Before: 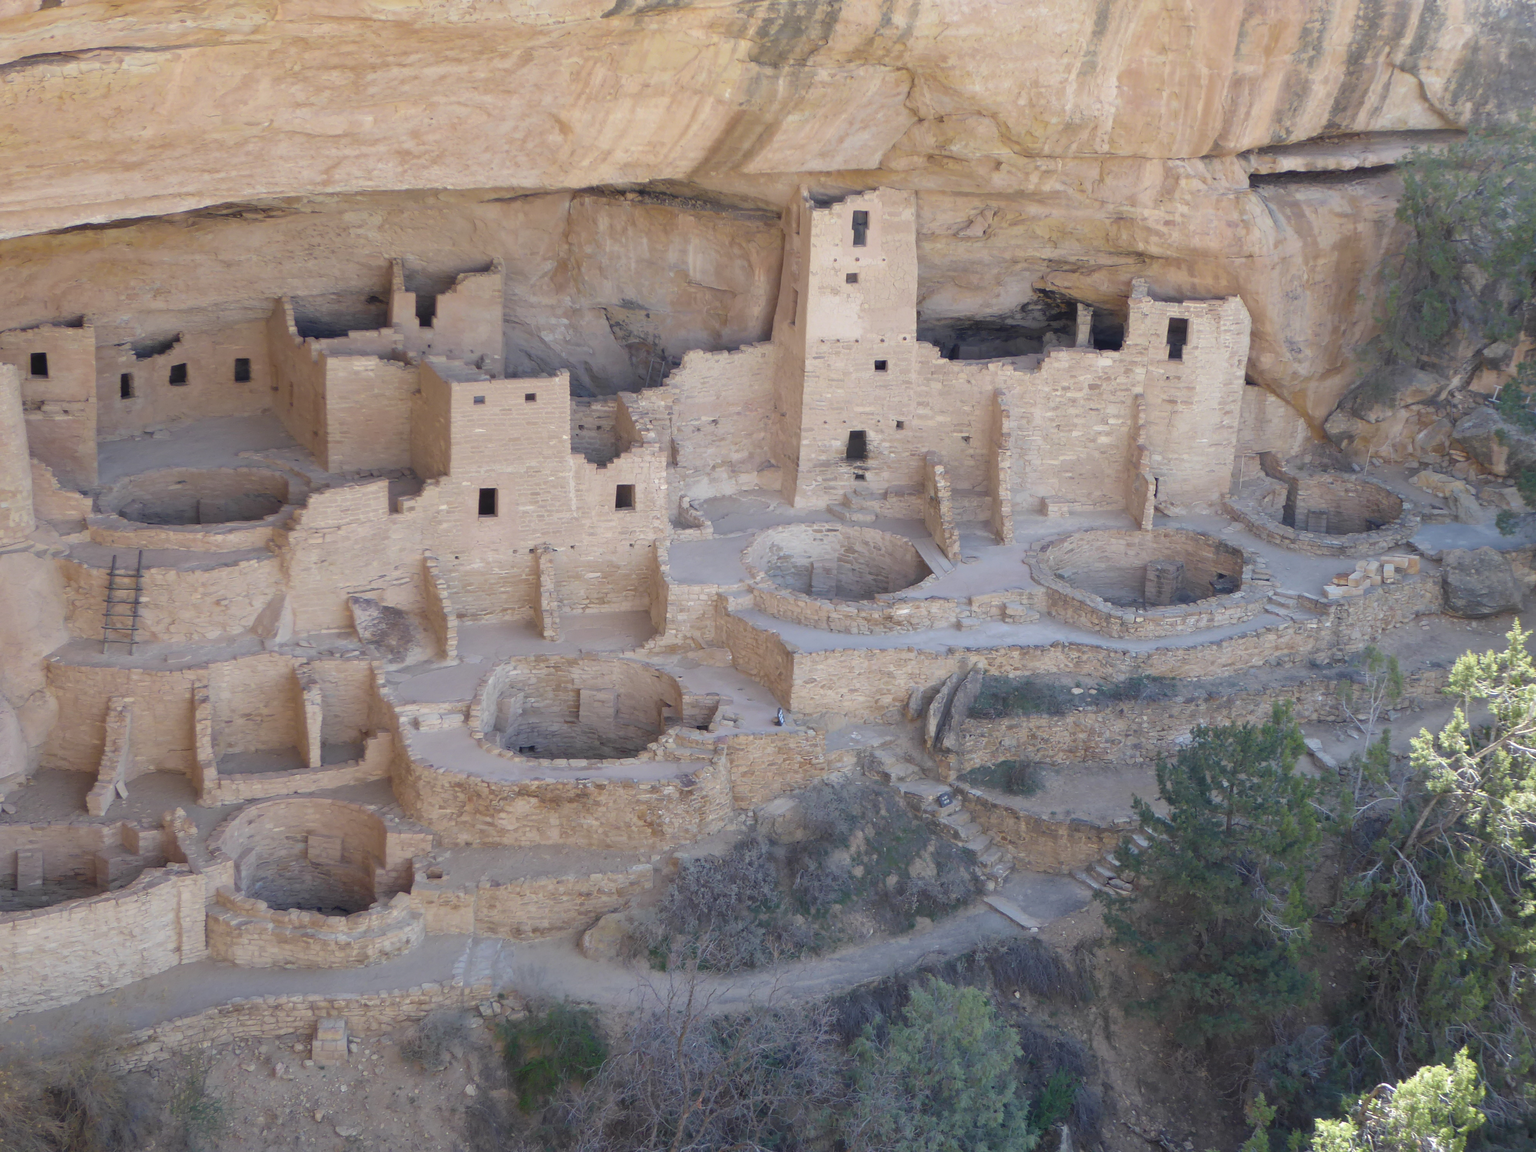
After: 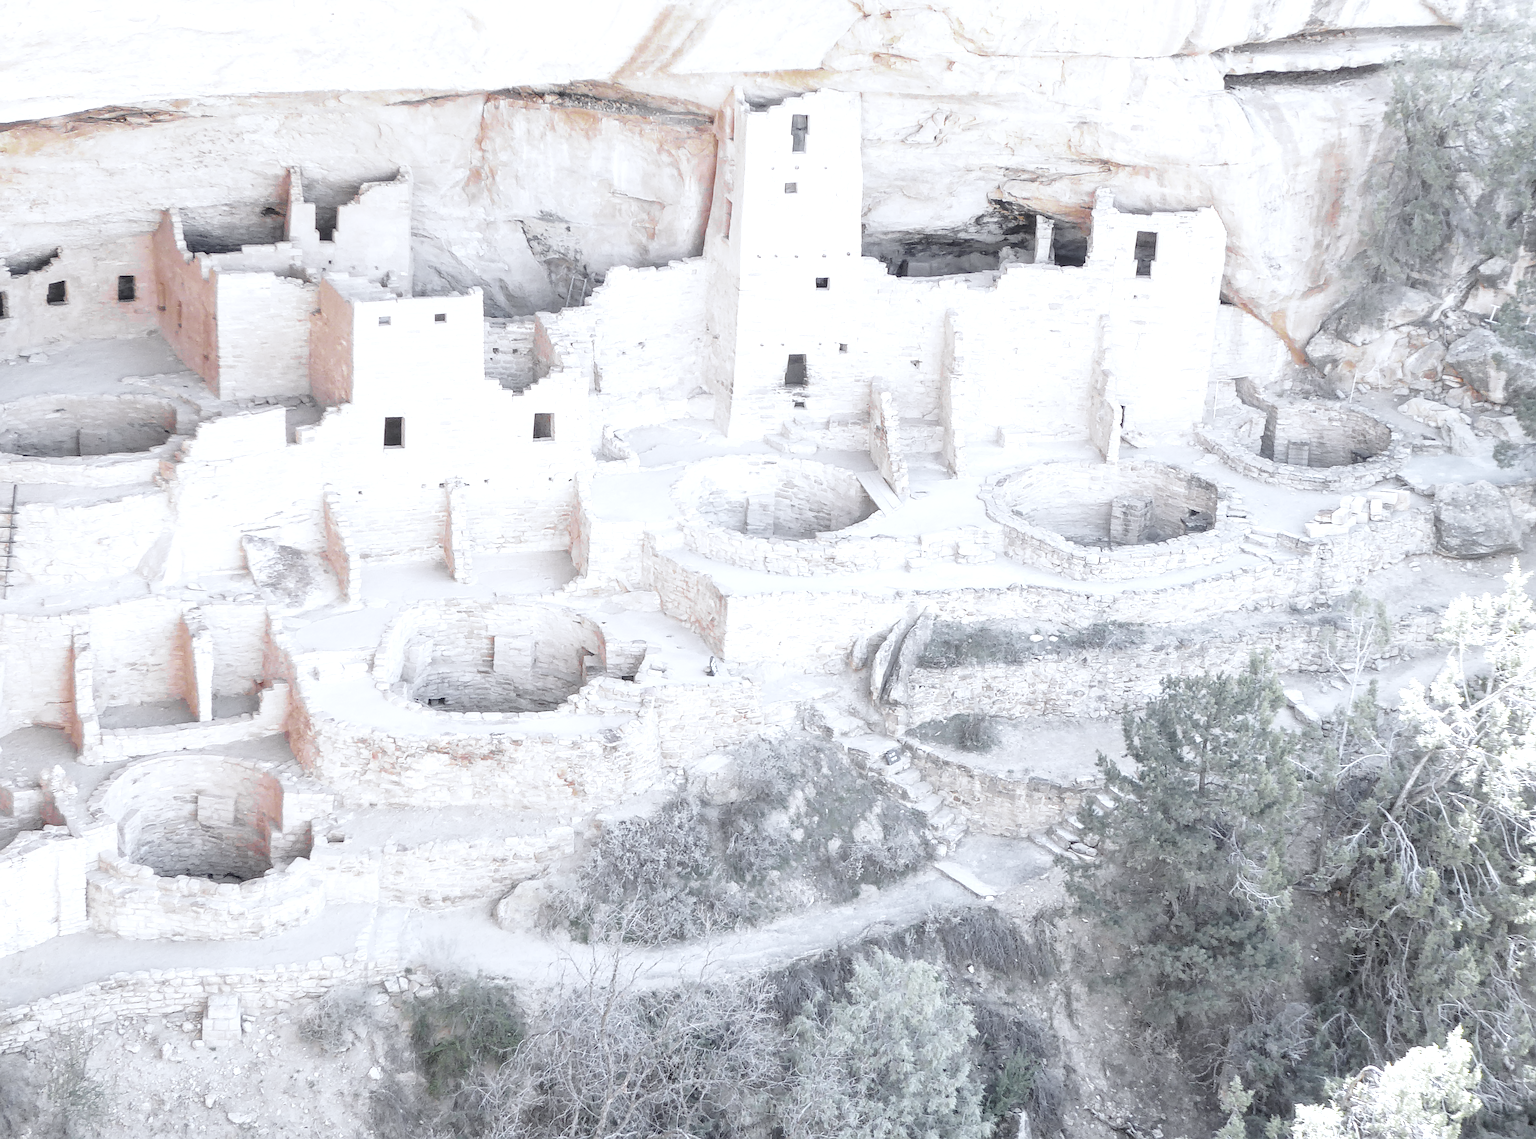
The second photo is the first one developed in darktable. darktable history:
exposure: black level correction 0, exposure 1.2 EV, compensate highlight preservation false
sharpen: on, module defaults
vibrance: vibrance 0%
base curve: curves: ch0 [(0, 0) (0.028, 0.03) (0.121, 0.232) (0.46, 0.748) (0.859, 0.968) (1, 1)], preserve colors none
color correction: highlights a* -2.24, highlights b* -18.1
color zones: curves: ch0 [(0.004, 0.388) (0.125, 0.392) (0.25, 0.404) (0.375, 0.5) (0.5, 0.5) (0.625, 0.5) (0.75, 0.5) (0.875, 0.5)]; ch1 [(0, 0.5) (0.125, 0.5) (0.25, 0.5) (0.375, 0.124) (0.524, 0.124) (0.645, 0.128) (0.789, 0.132) (0.914, 0.096) (0.998, 0.068)]
crop and rotate: left 8.262%, top 9.226%
local contrast: on, module defaults
